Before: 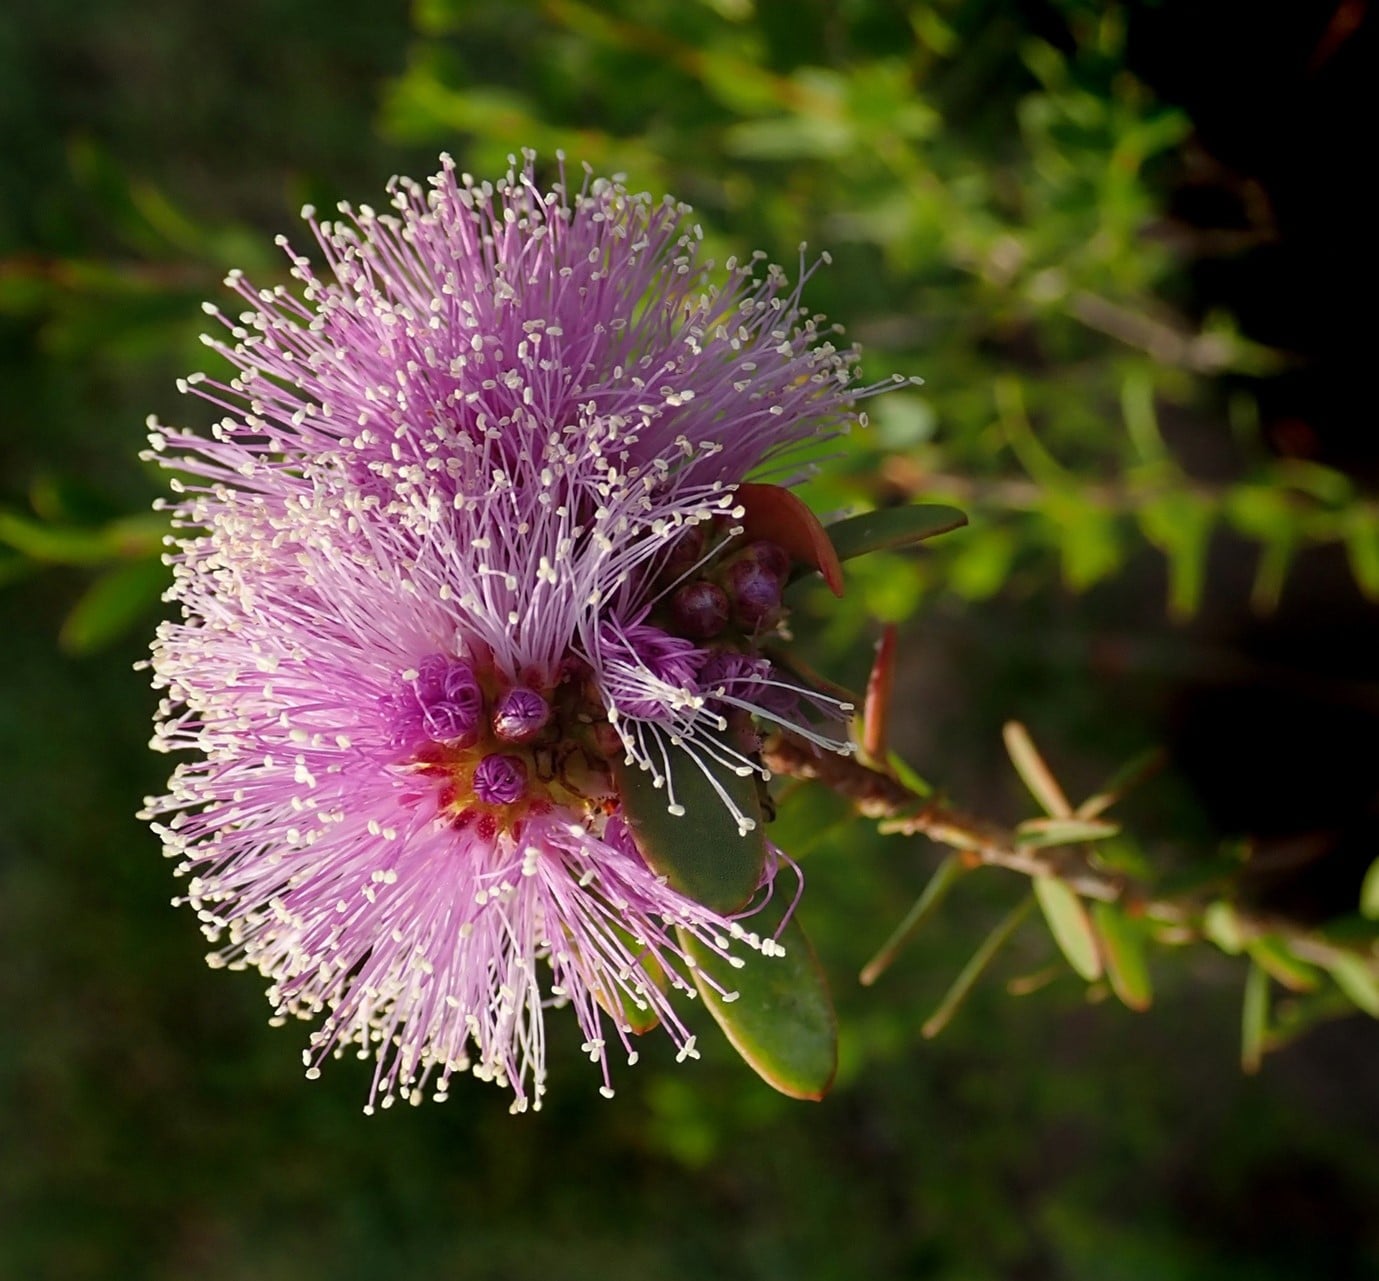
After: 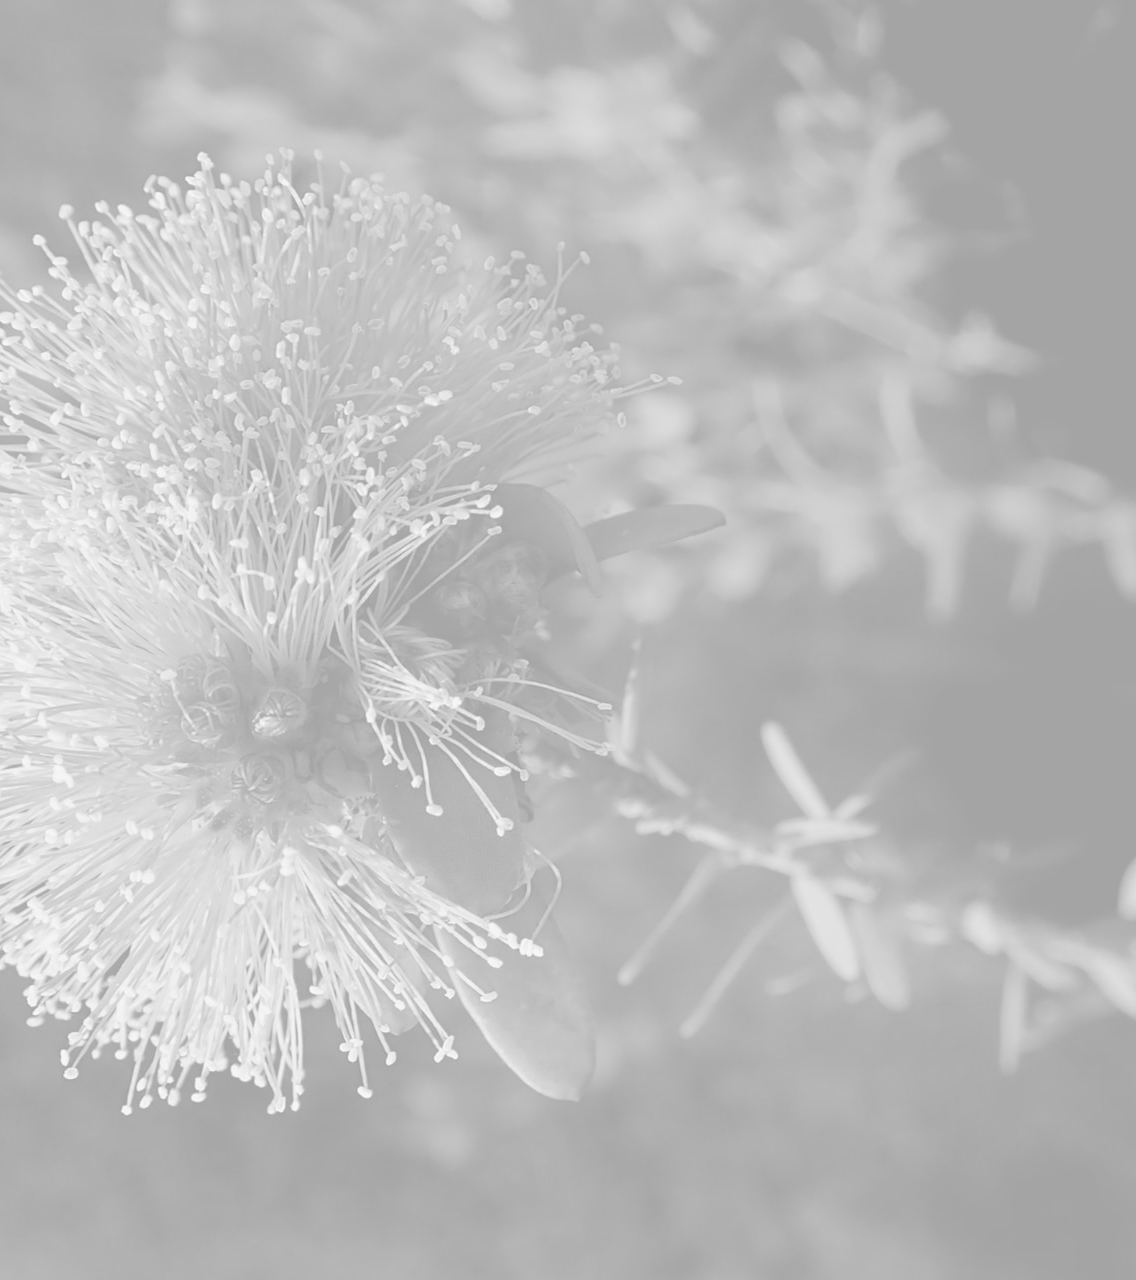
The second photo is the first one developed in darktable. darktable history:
colorize: hue 331.2°, saturation 69%, source mix 30.28%, lightness 69.02%, version 1
crop: left 17.582%, bottom 0.031%
monochrome: on, module defaults
